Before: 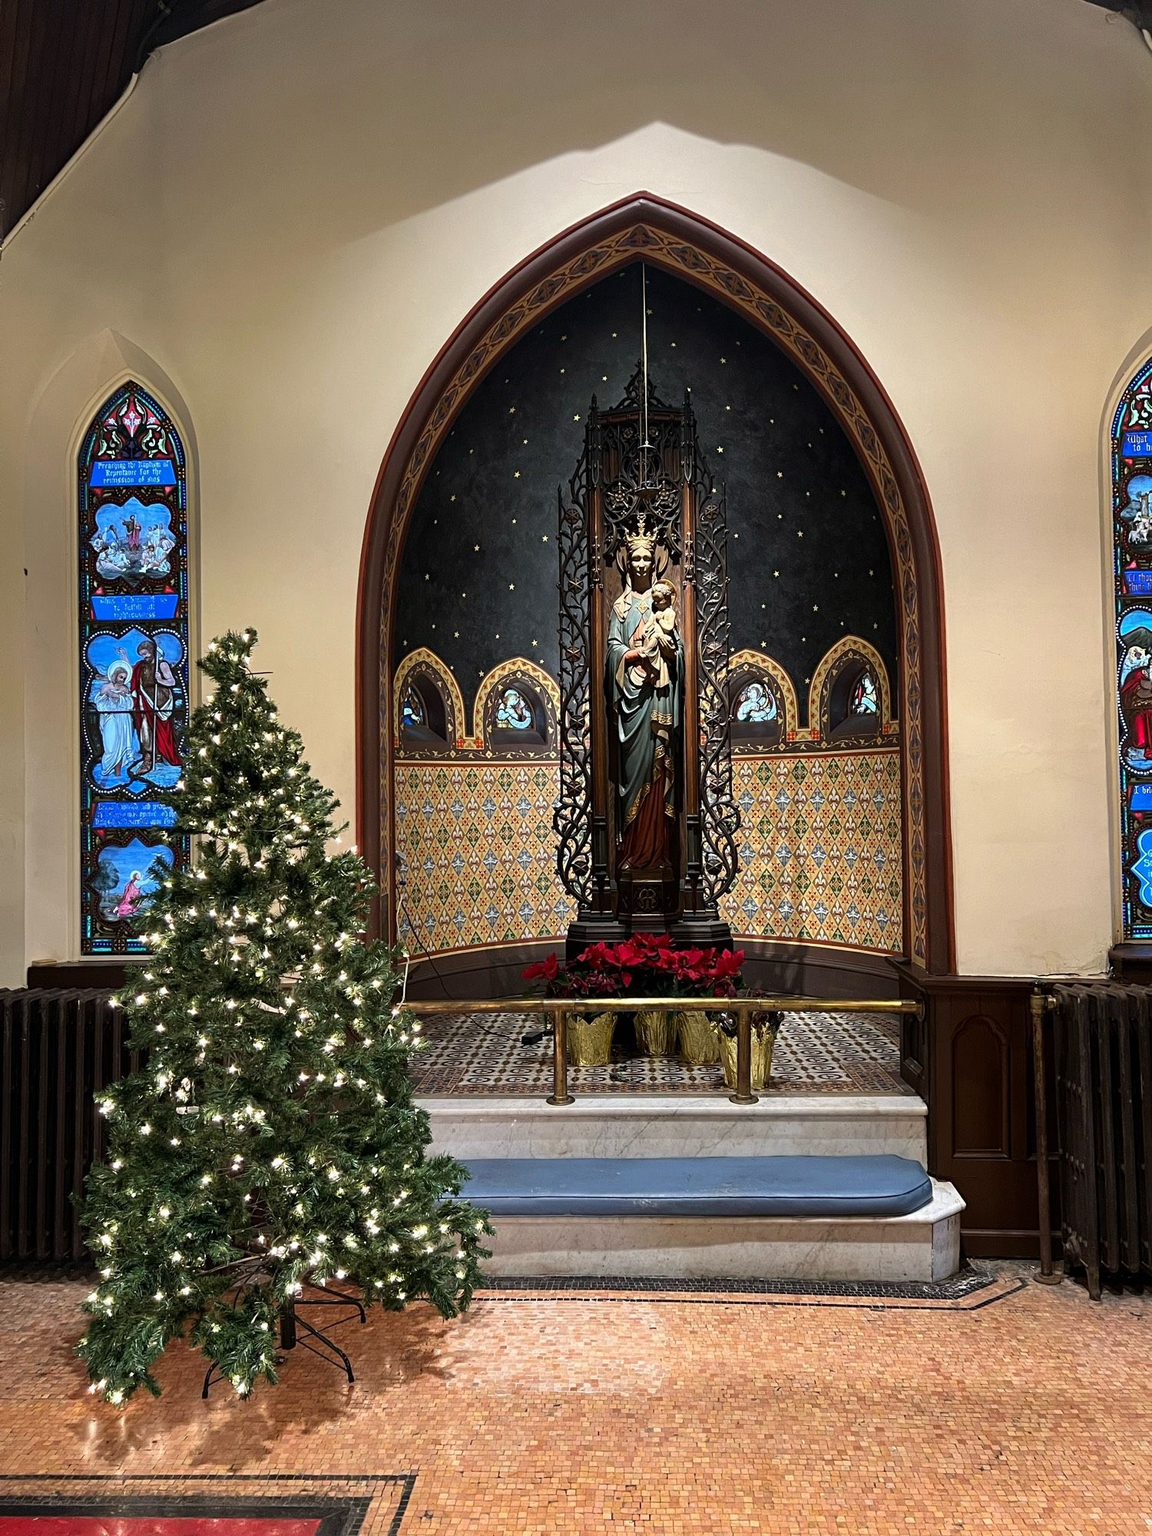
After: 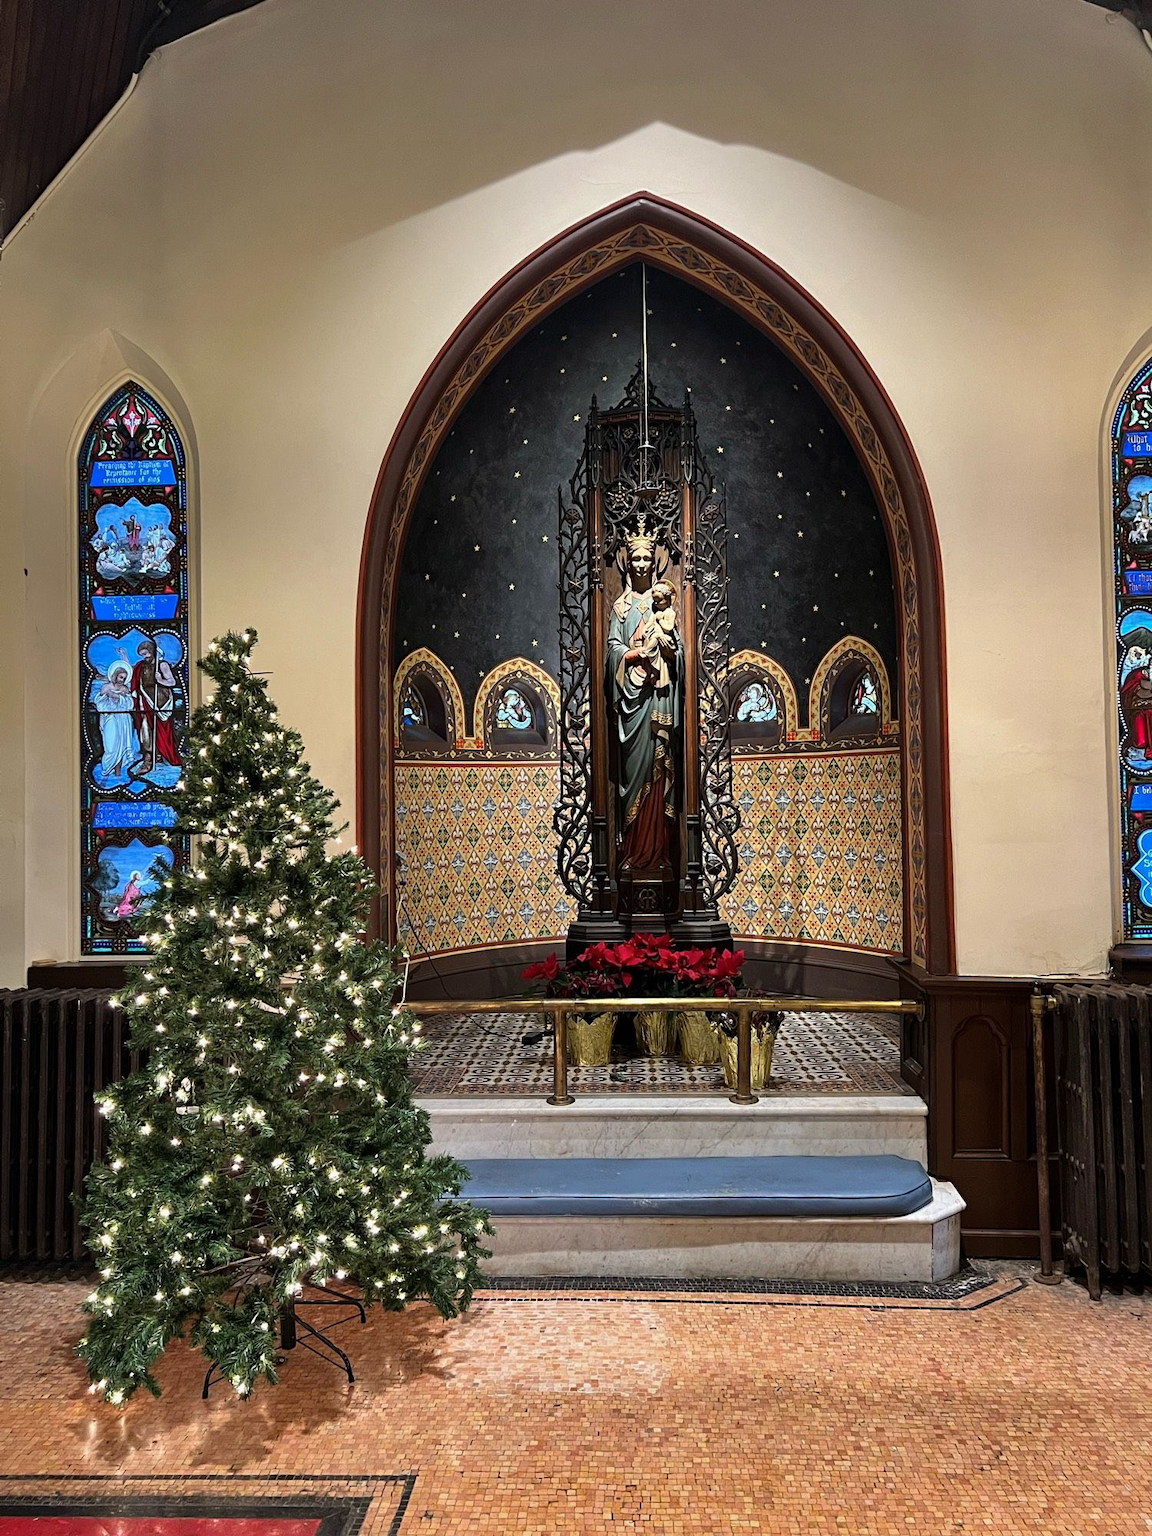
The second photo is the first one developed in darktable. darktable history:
shadows and highlights: shadows 43.66, white point adjustment -1.43, soften with gaussian
